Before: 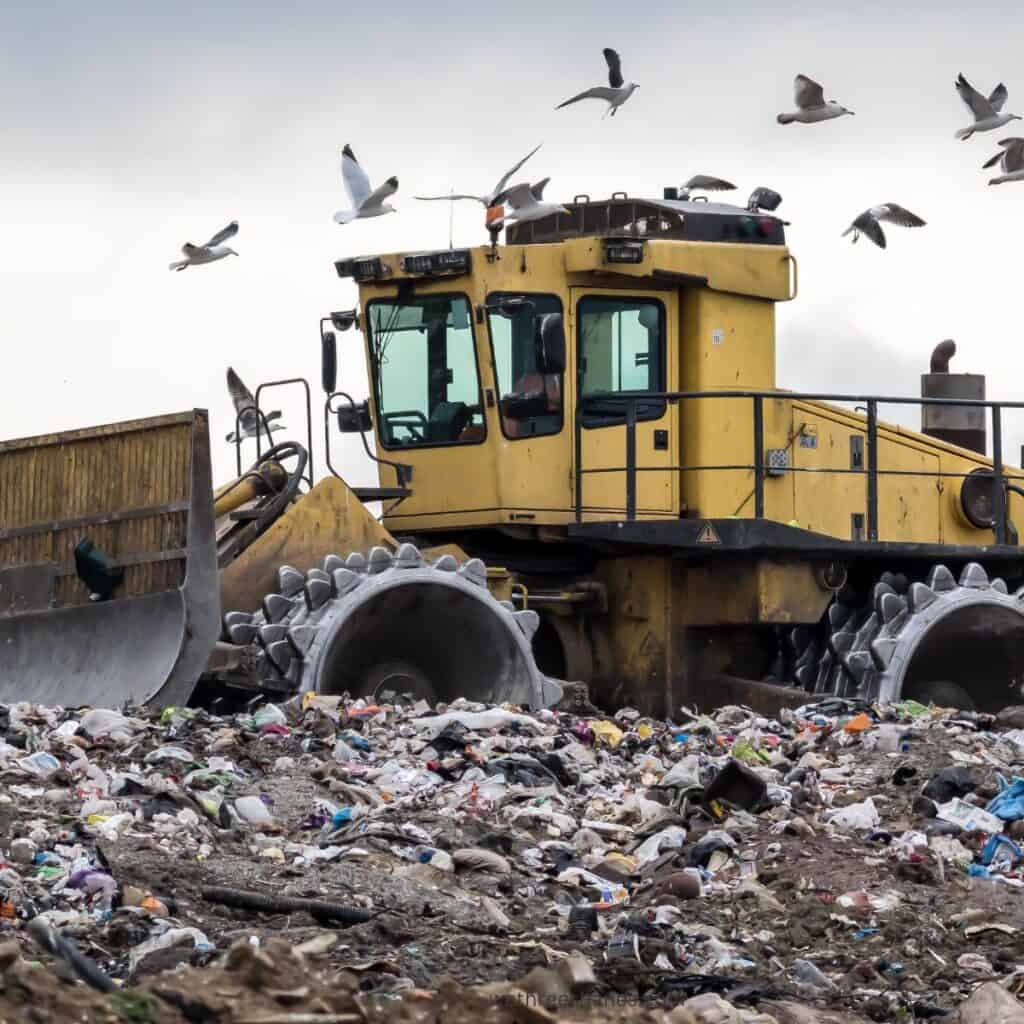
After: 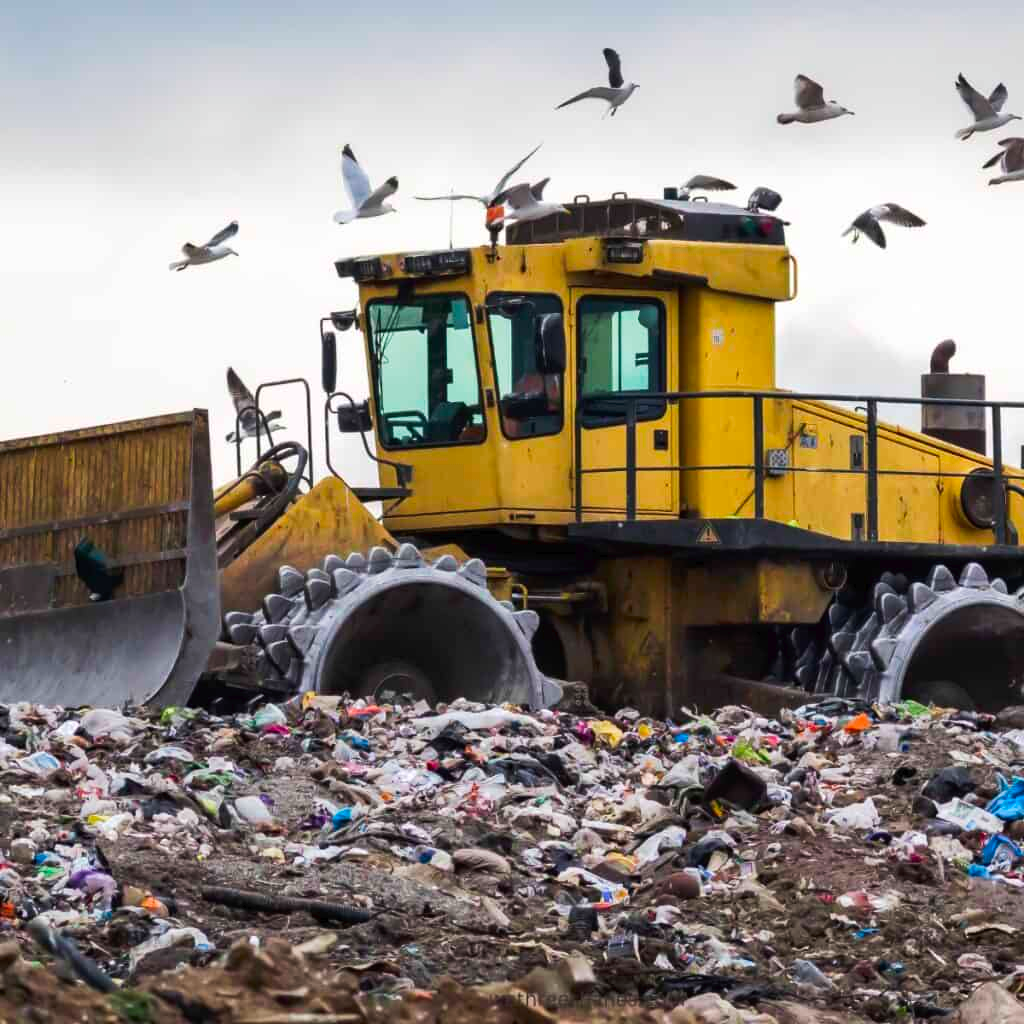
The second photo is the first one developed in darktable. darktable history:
tone curve: curves: ch0 [(0, 0) (0.003, 0.014) (0.011, 0.019) (0.025, 0.028) (0.044, 0.044) (0.069, 0.069) (0.1, 0.1) (0.136, 0.131) (0.177, 0.168) (0.224, 0.206) (0.277, 0.255) (0.335, 0.309) (0.399, 0.374) (0.468, 0.452) (0.543, 0.535) (0.623, 0.623) (0.709, 0.72) (0.801, 0.815) (0.898, 0.898) (1, 1)], preserve colors none
color contrast: green-magenta contrast 1.69, blue-yellow contrast 1.49
